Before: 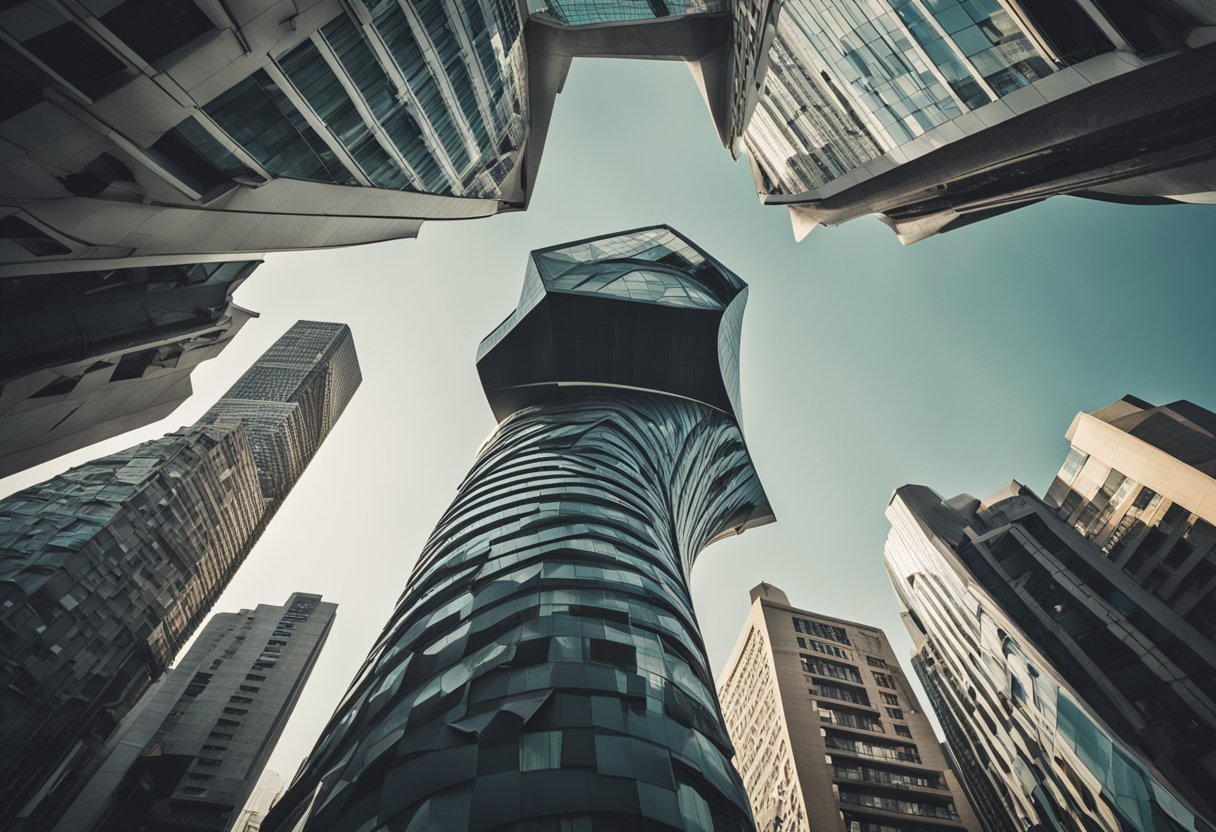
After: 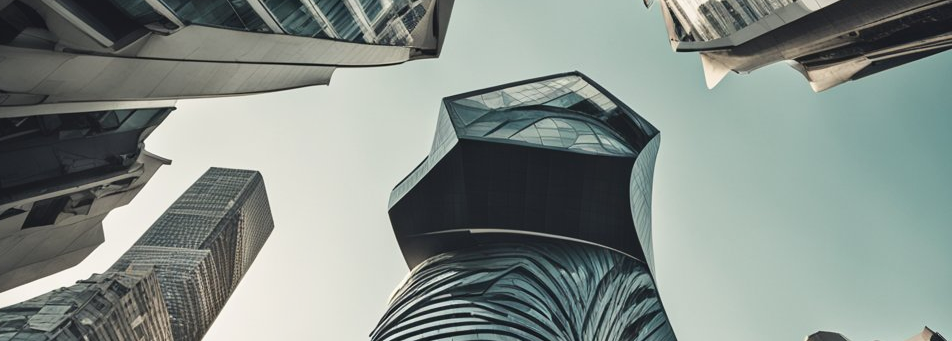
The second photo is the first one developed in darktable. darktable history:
shadows and highlights: shadows -29.41, highlights 30.09
crop: left 7.301%, top 18.483%, right 14.366%, bottom 40.428%
